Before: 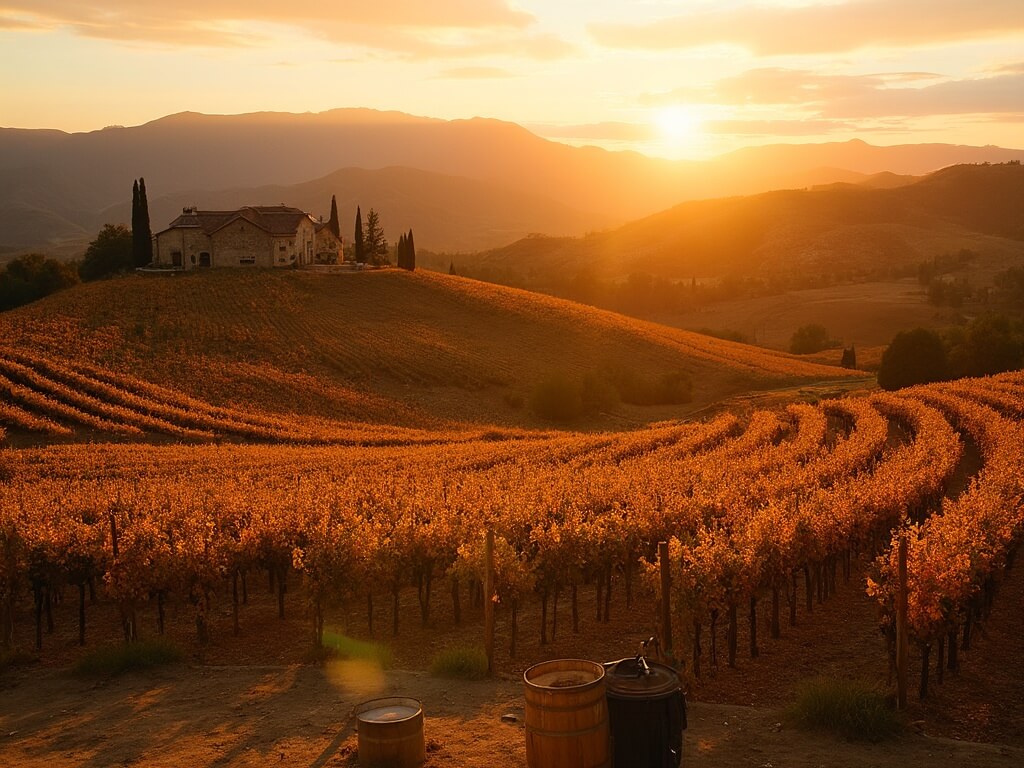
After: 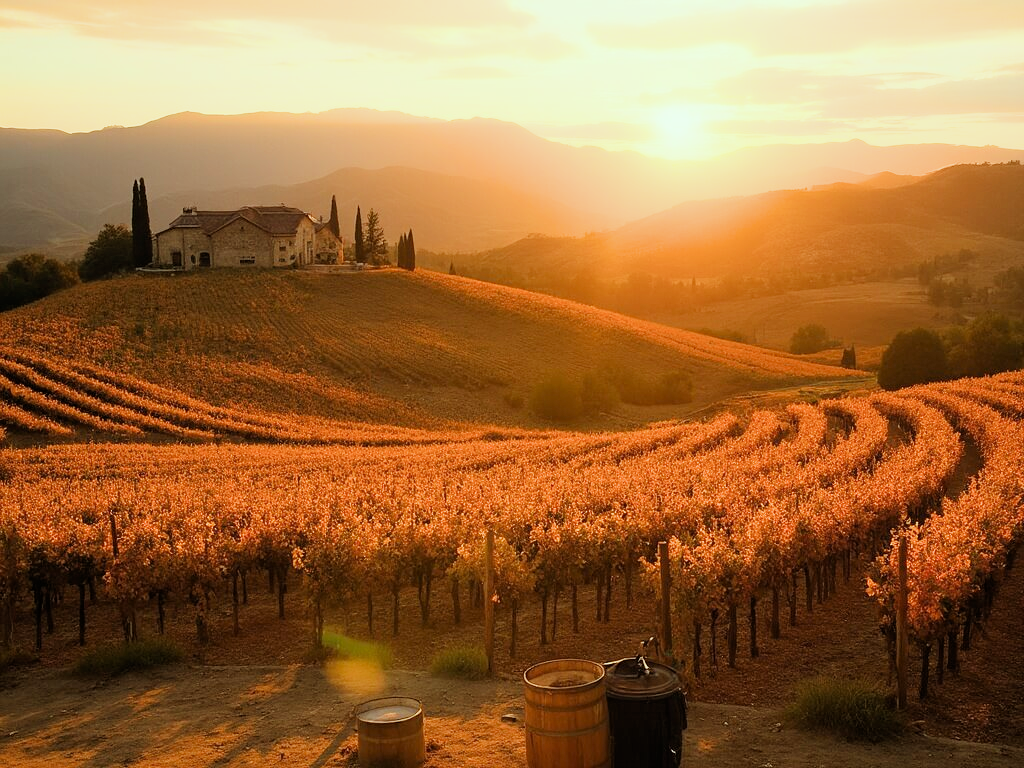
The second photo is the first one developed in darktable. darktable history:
filmic rgb: black relative exposure -7.93 EV, white relative exposure 4.19 EV, hardness 4.06, latitude 50.93%, contrast 1.012, shadows ↔ highlights balance 5.12%
exposure: black level correction 0, exposure 1.095 EV, compensate highlight preservation false
color correction: highlights a* -8, highlights b* 3.1
